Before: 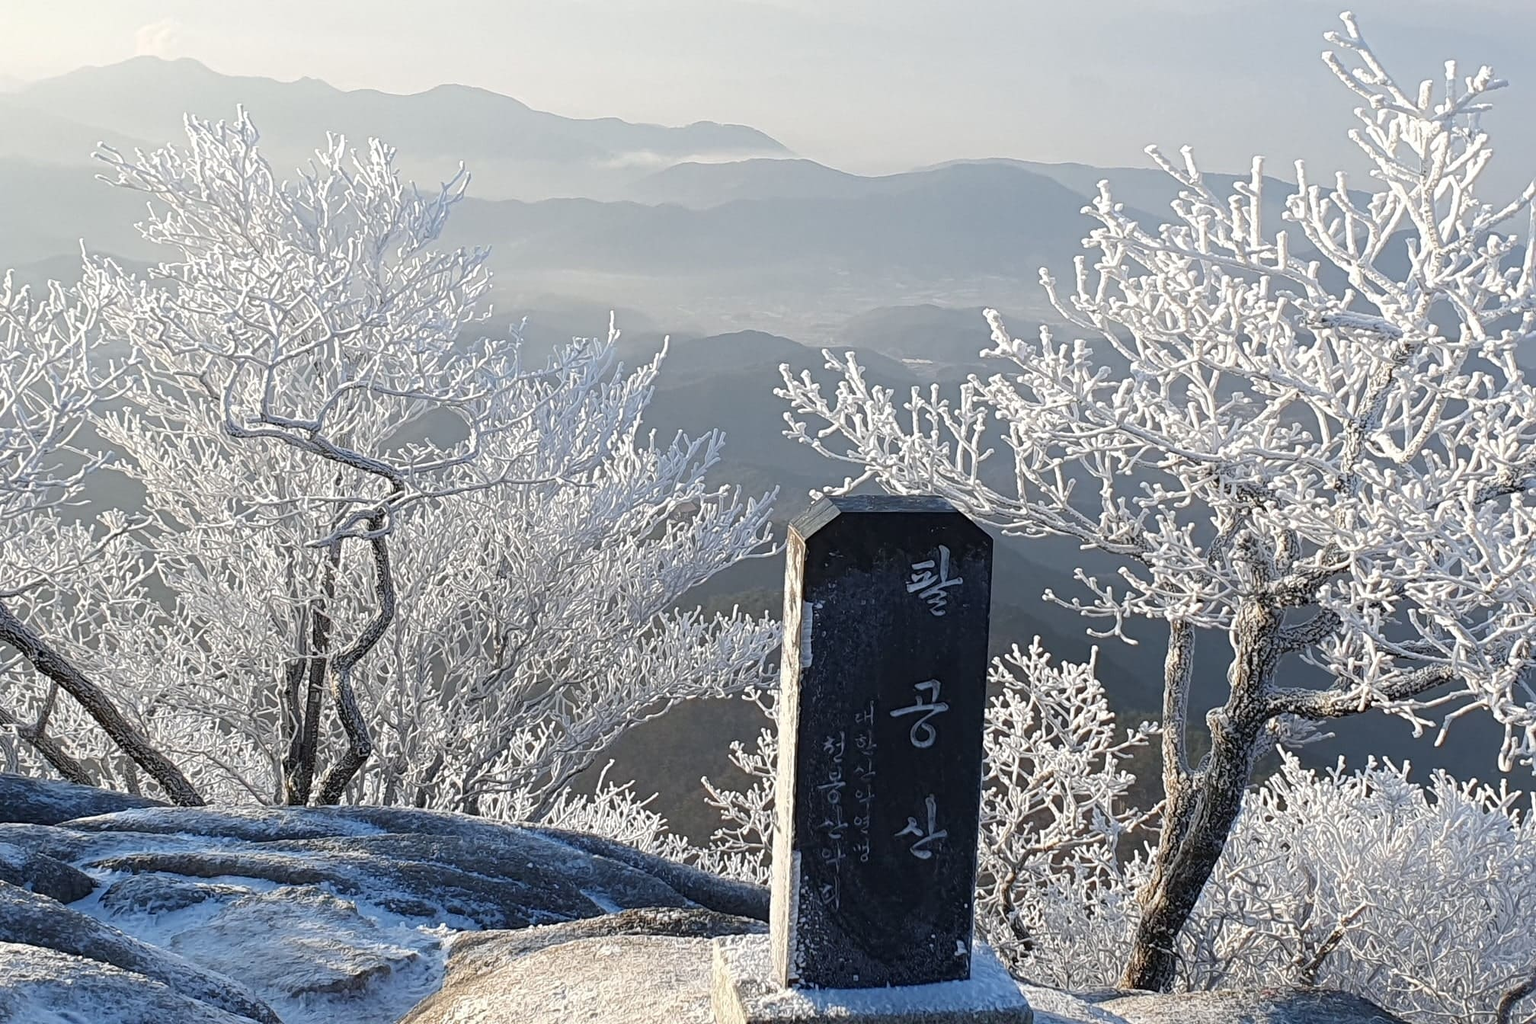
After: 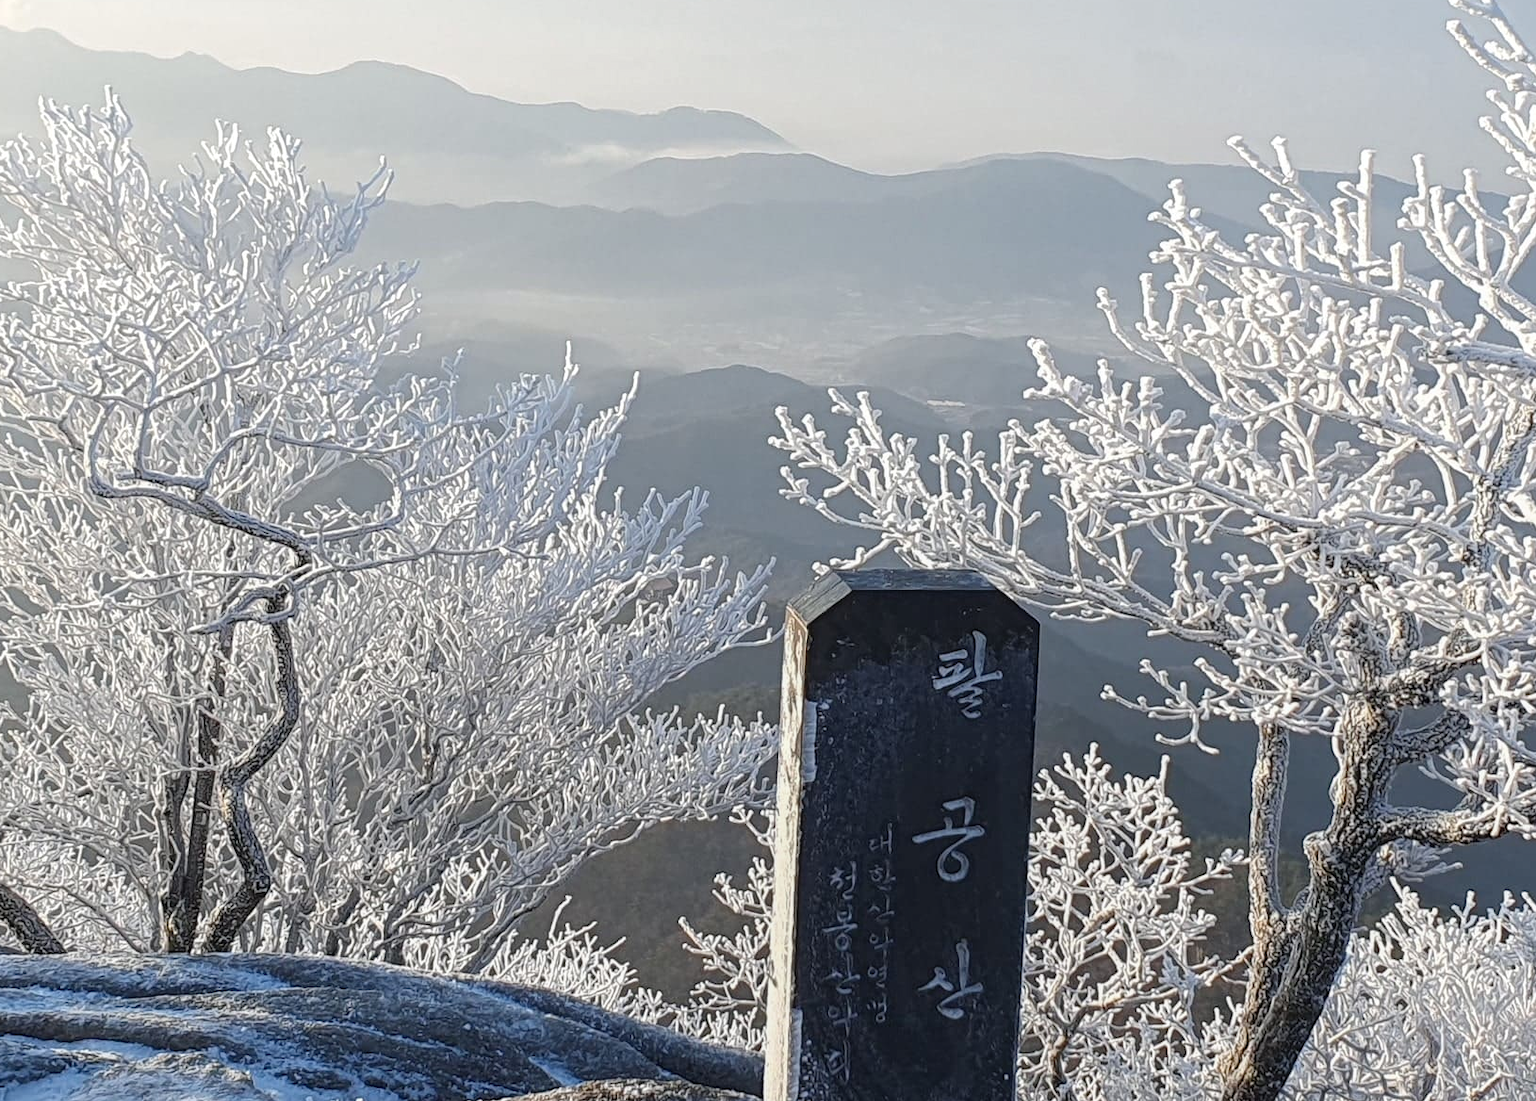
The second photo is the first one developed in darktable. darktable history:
local contrast: detail 110%
crop: left 9.929%, top 3.475%, right 9.188%, bottom 9.529%
white balance: red 1, blue 1
base curve: curves: ch0 [(0, 0) (0.283, 0.295) (1, 1)], preserve colors none
